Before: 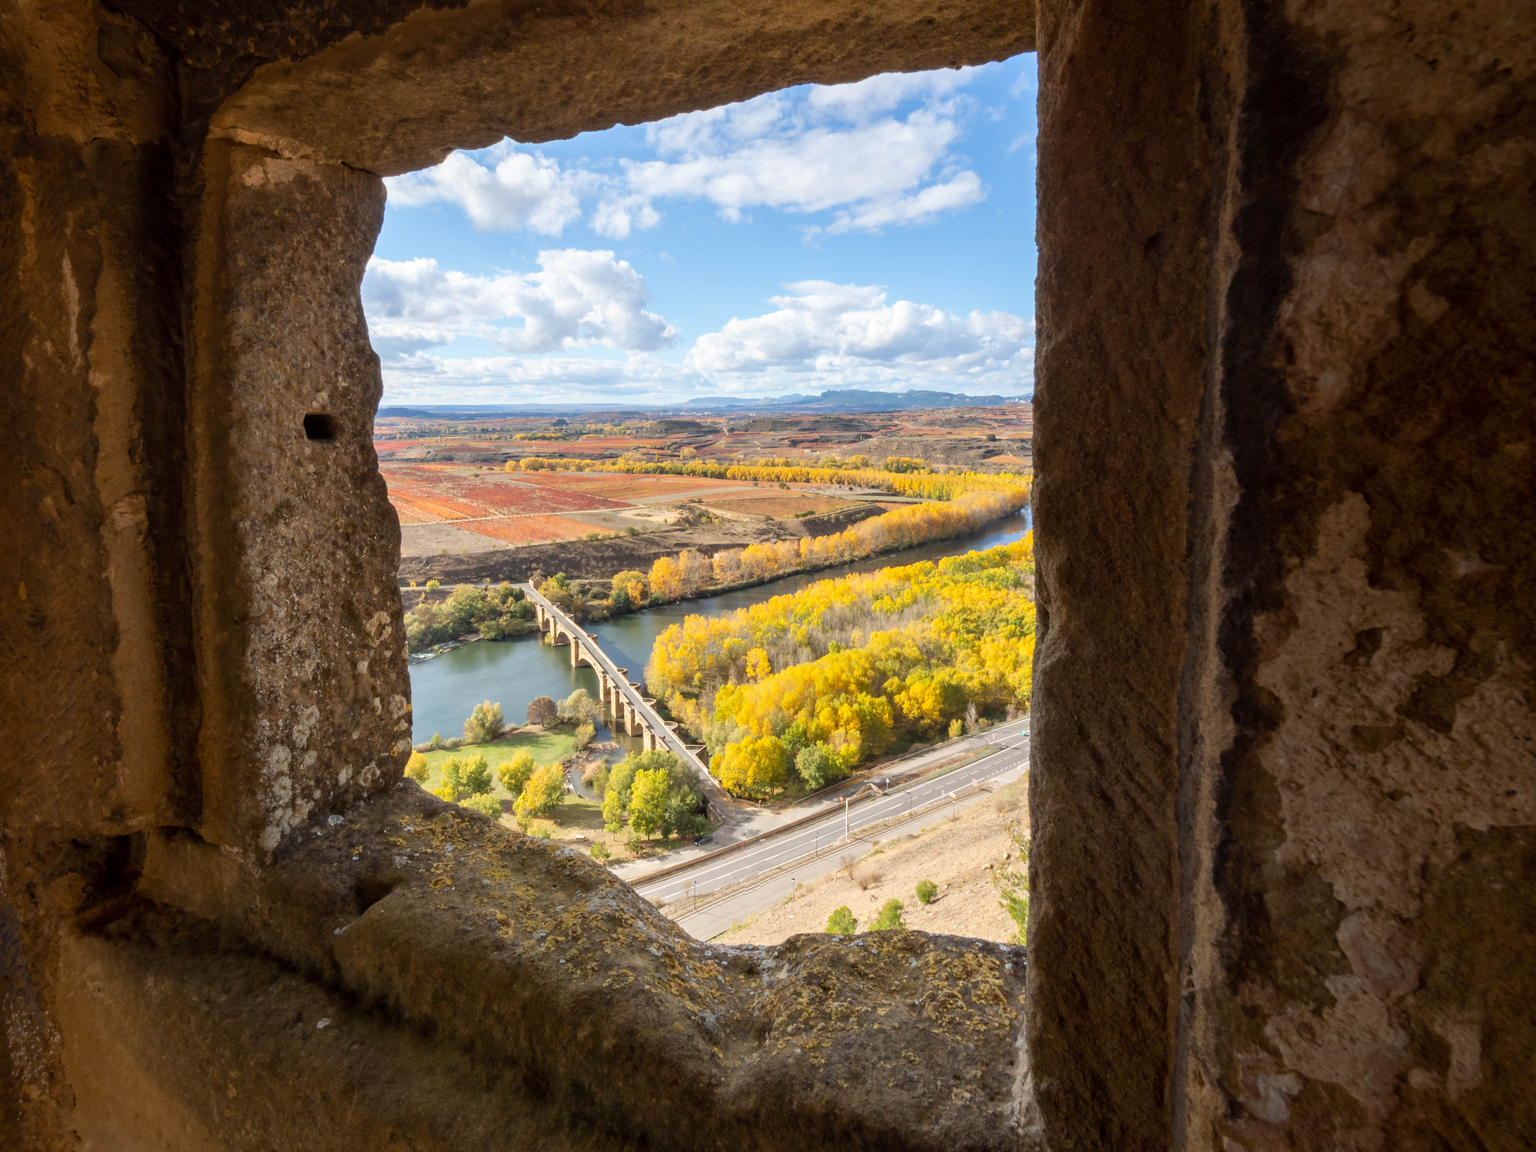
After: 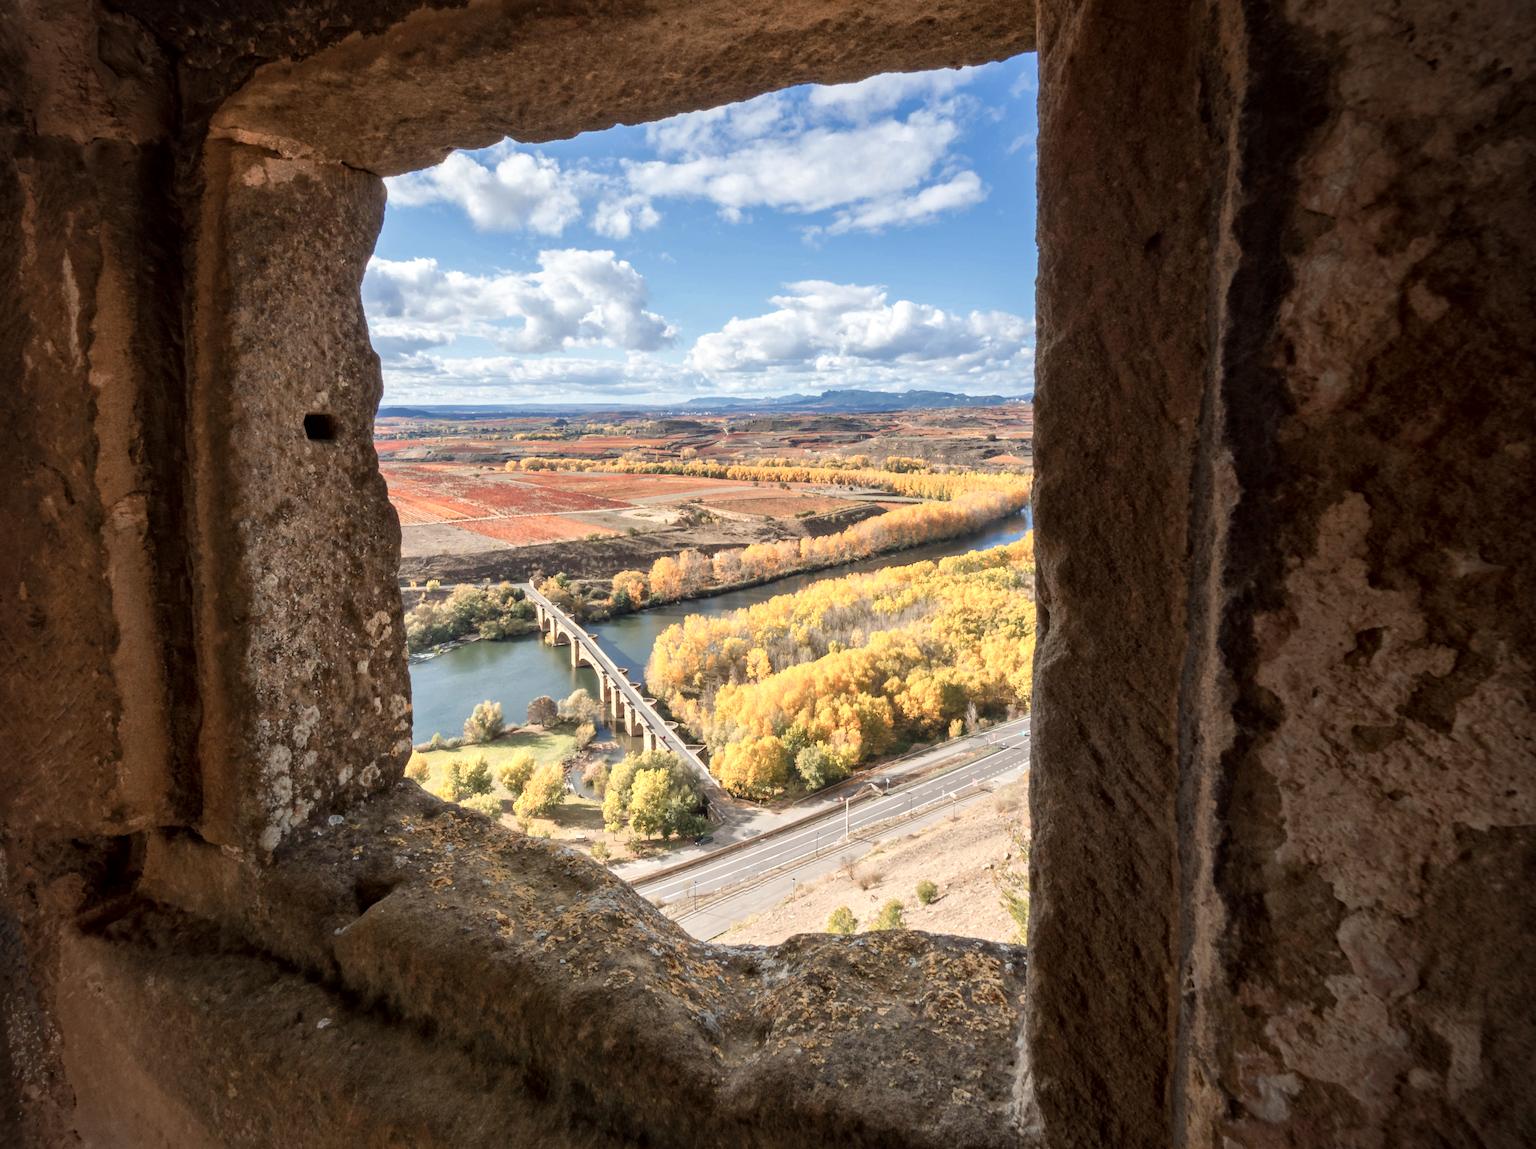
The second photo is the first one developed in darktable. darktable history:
color zones: curves: ch0 [(0, 0.473) (0.001, 0.473) (0.226, 0.548) (0.4, 0.589) (0.525, 0.54) (0.728, 0.403) (0.999, 0.473) (1, 0.473)]; ch1 [(0, 0.619) (0.001, 0.619) (0.234, 0.388) (0.4, 0.372) (0.528, 0.422) (0.732, 0.53) (0.999, 0.619) (1, 0.619)]; ch2 [(0, 0.547) (0.001, 0.547) (0.226, 0.45) (0.4, 0.525) (0.525, 0.585) (0.8, 0.511) (0.999, 0.547) (1, 0.547)]
local contrast: mode bilateral grid, contrast 20, coarseness 50, detail 120%, midtone range 0.2
crop: top 0.05%, bottom 0.098%
vignetting: fall-off start 91.19%
